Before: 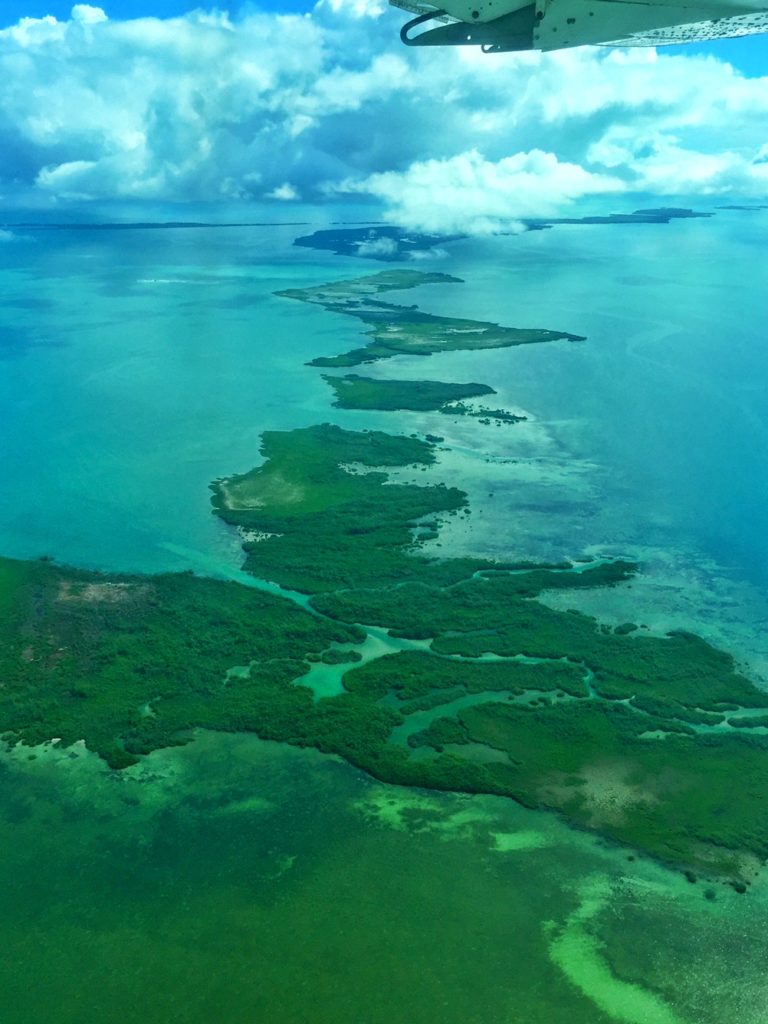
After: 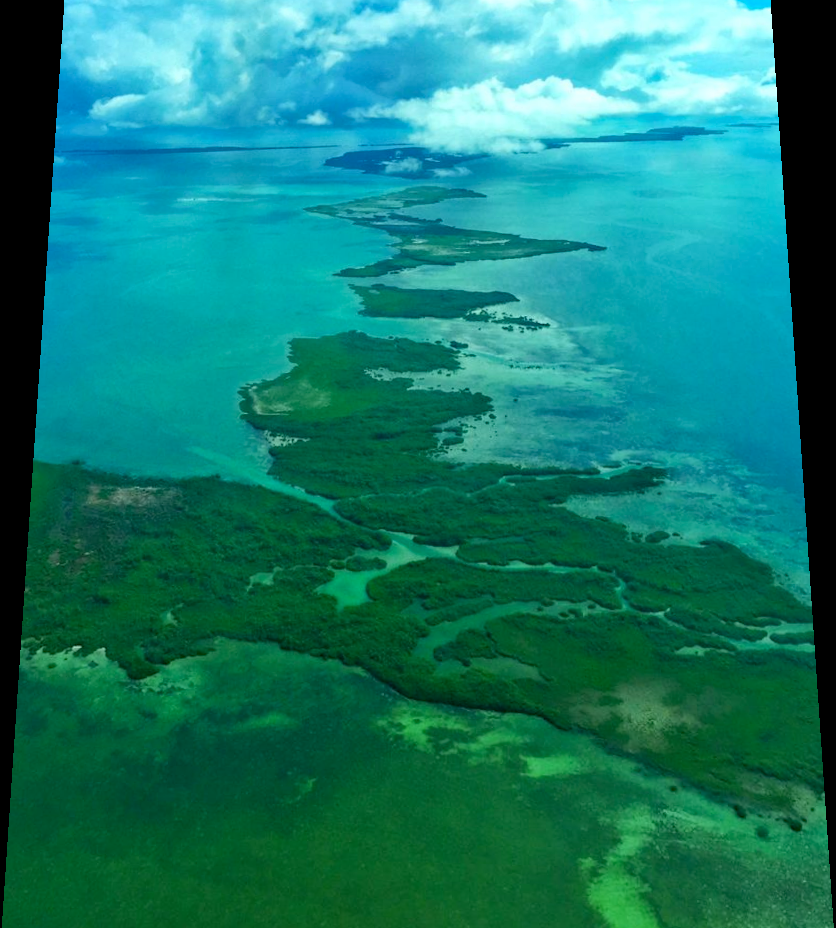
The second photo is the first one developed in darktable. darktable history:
rotate and perspective: rotation 0.128°, lens shift (vertical) -0.181, lens shift (horizontal) -0.044, shear 0.001, automatic cropping off
haze removal: compatibility mode true, adaptive false
color balance rgb: on, module defaults
crop and rotate: top 5.609%, bottom 5.609%
